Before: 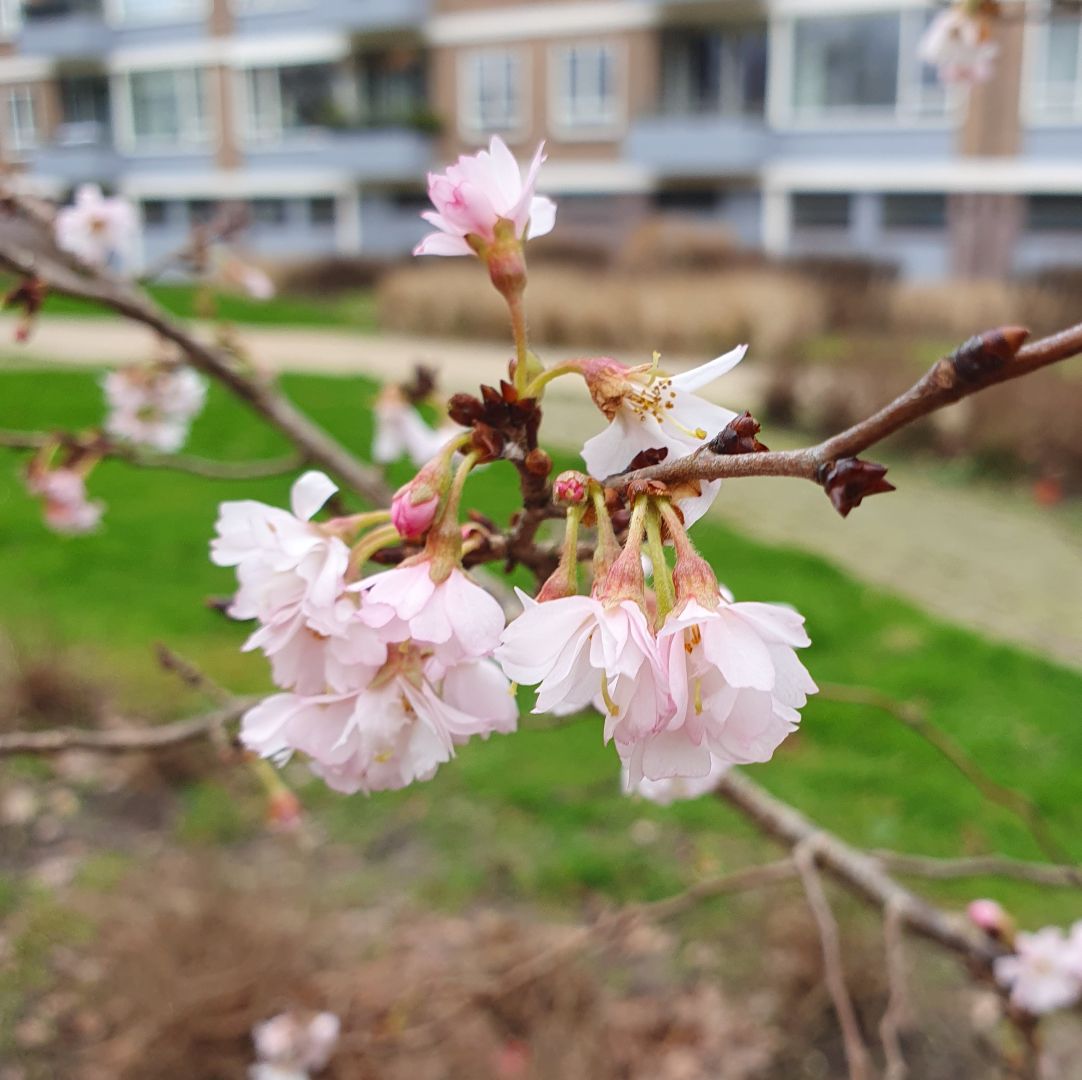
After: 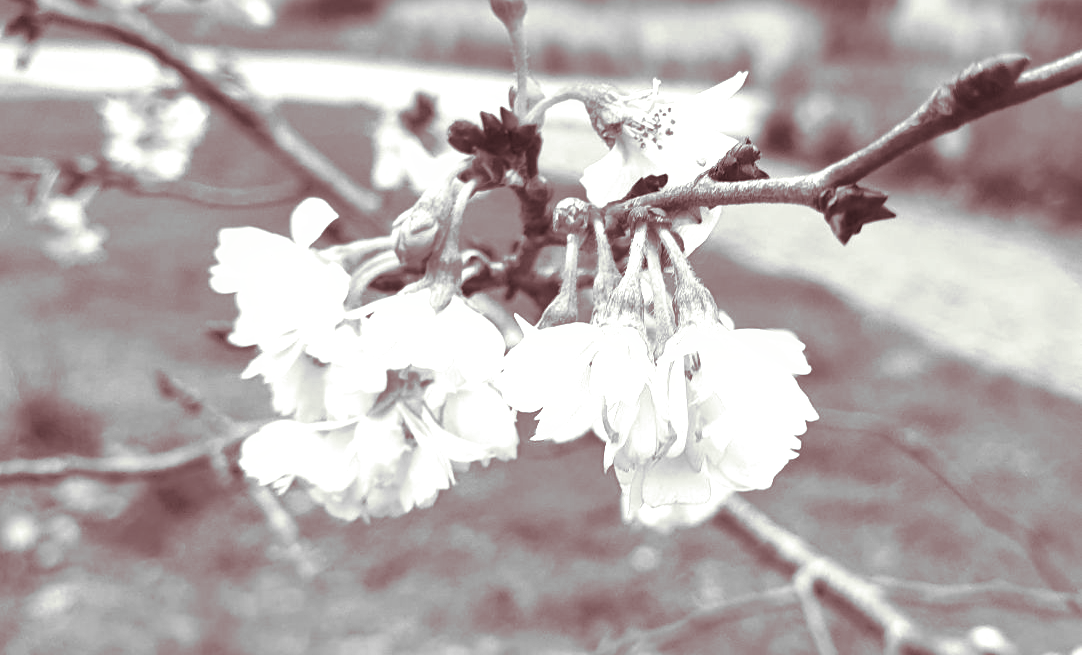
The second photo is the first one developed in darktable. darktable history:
exposure: exposure 1 EV, compensate highlight preservation false
tone curve: curves: ch0 [(0, 0) (0.003, 0.003) (0.011, 0.012) (0.025, 0.026) (0.044, 0.046) (0.069, 0.072) (0.1, 0.104) (0.136, 0.141) (0.177, 0.184) (0.224, 0.233) (0.277, 0.288) (0.335, 0.348) (0.399, 0.414) (0.468, 0.486) (0.543, 0.564) (0.623, 0.647) (0.709, 0.736) (0.801, 0.831) (0.898, 0.921) (1, 1)], preserve colors none
monochrome: size 3.1
crop and rotate: top 25.357%, bottom 13.942%
color correction: saturation 1.11
split-toning: on, module defaults
shadows and highlights: on, module defaults
